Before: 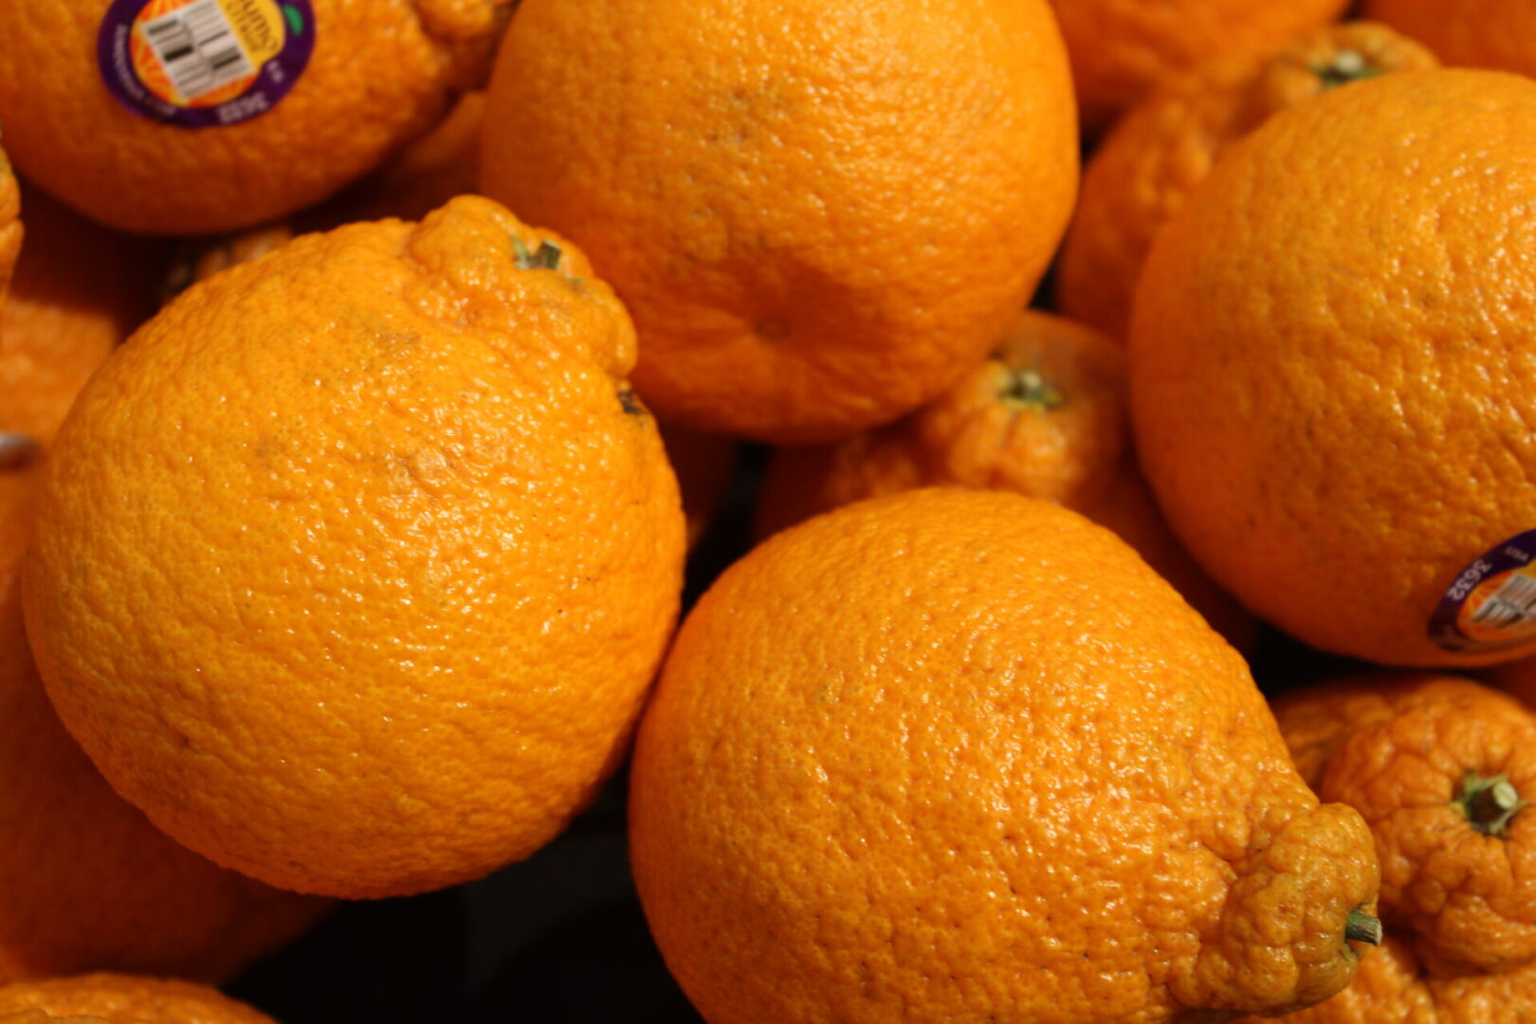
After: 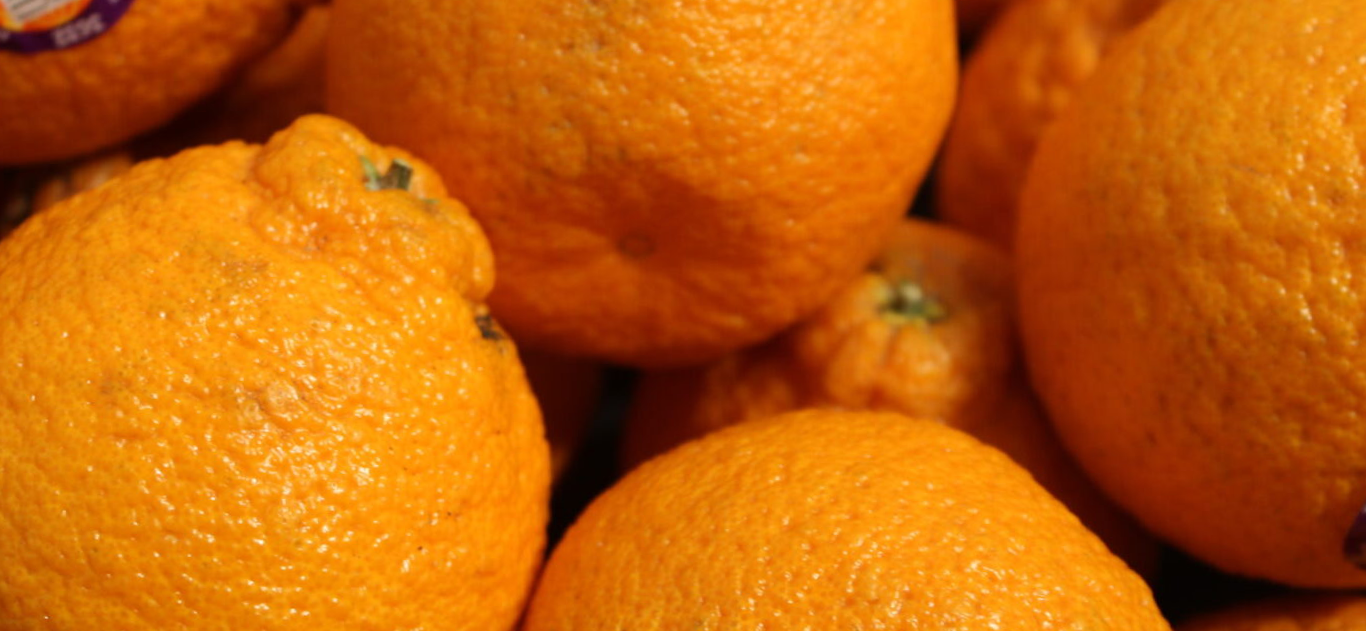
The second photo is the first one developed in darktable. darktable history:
rotate and perspective: rotation -1.32°, lens shift (horizontal) -0.031, crop left 0.015, crop right 0.985, crop top 0.047, crop bottom 0.982
crop and rotate: left 9.345%, top 7.22%, right 4.982%, bottom 32.331%
